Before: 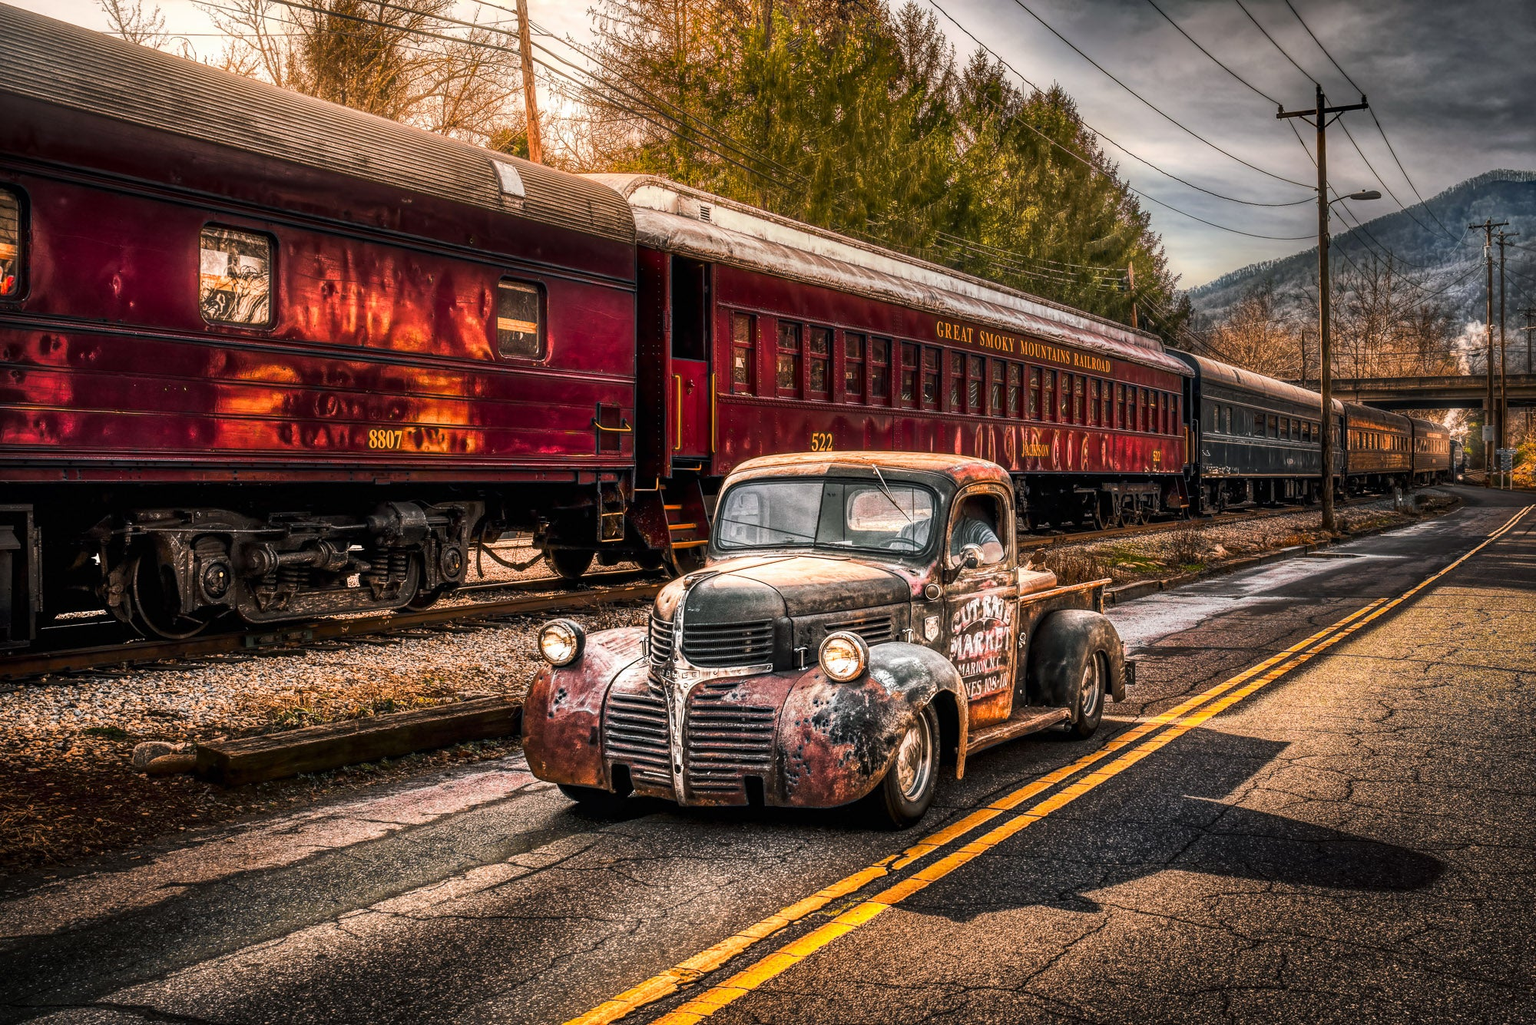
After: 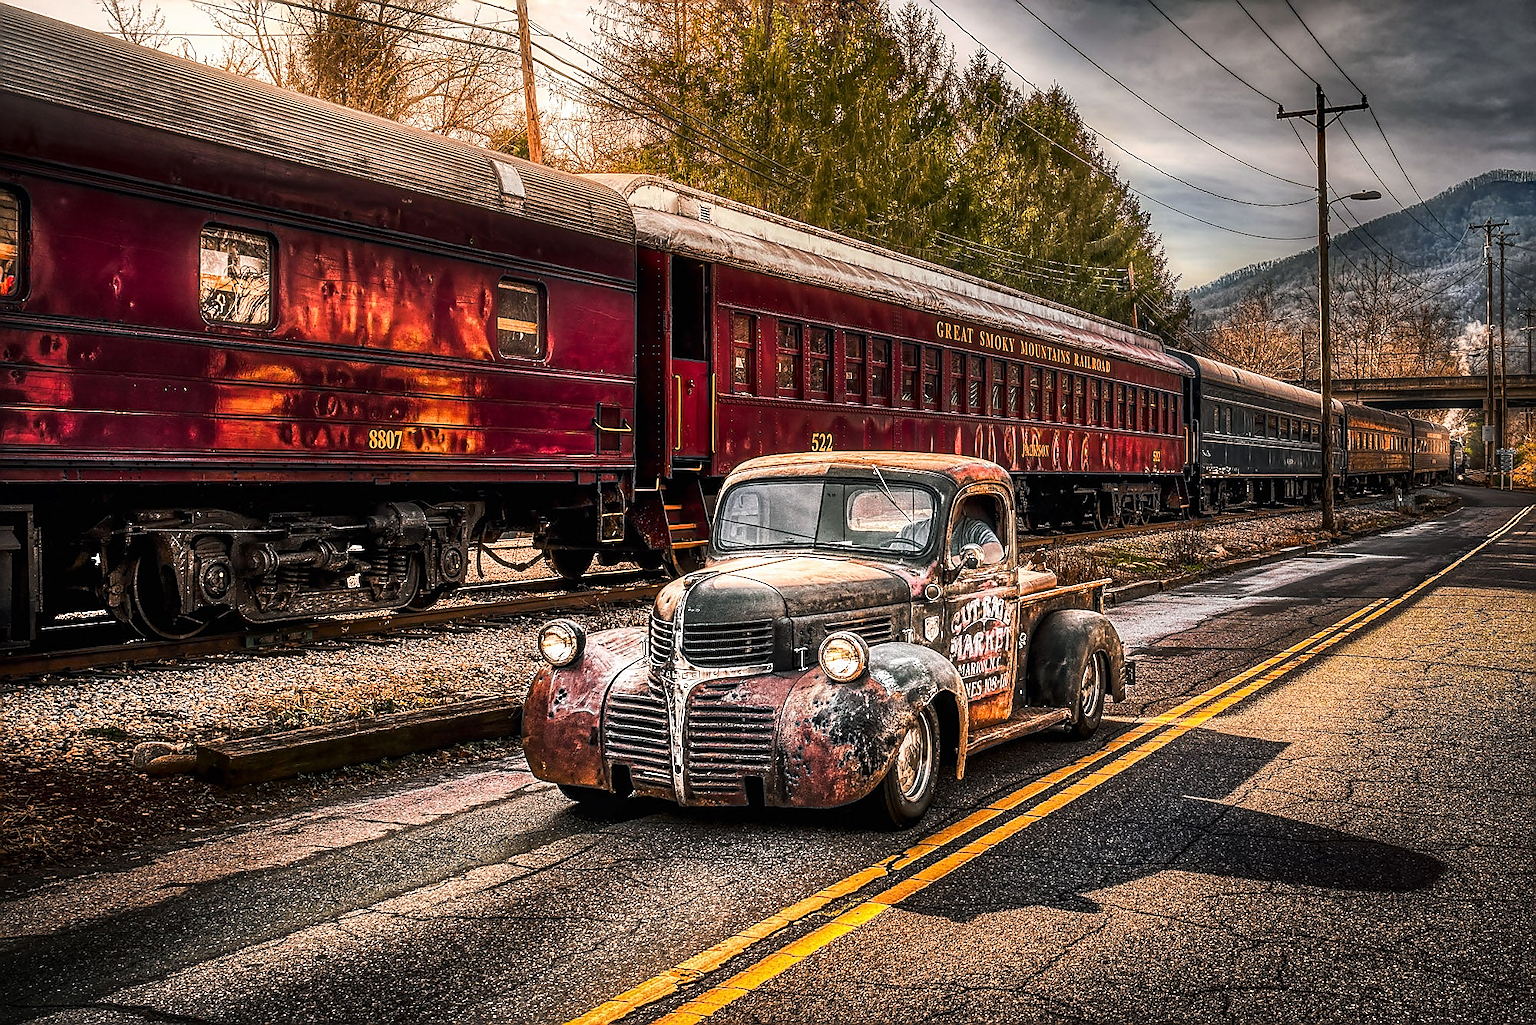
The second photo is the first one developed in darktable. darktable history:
sharpen: radius 1.375, amount 1.264, threshold 0.705
